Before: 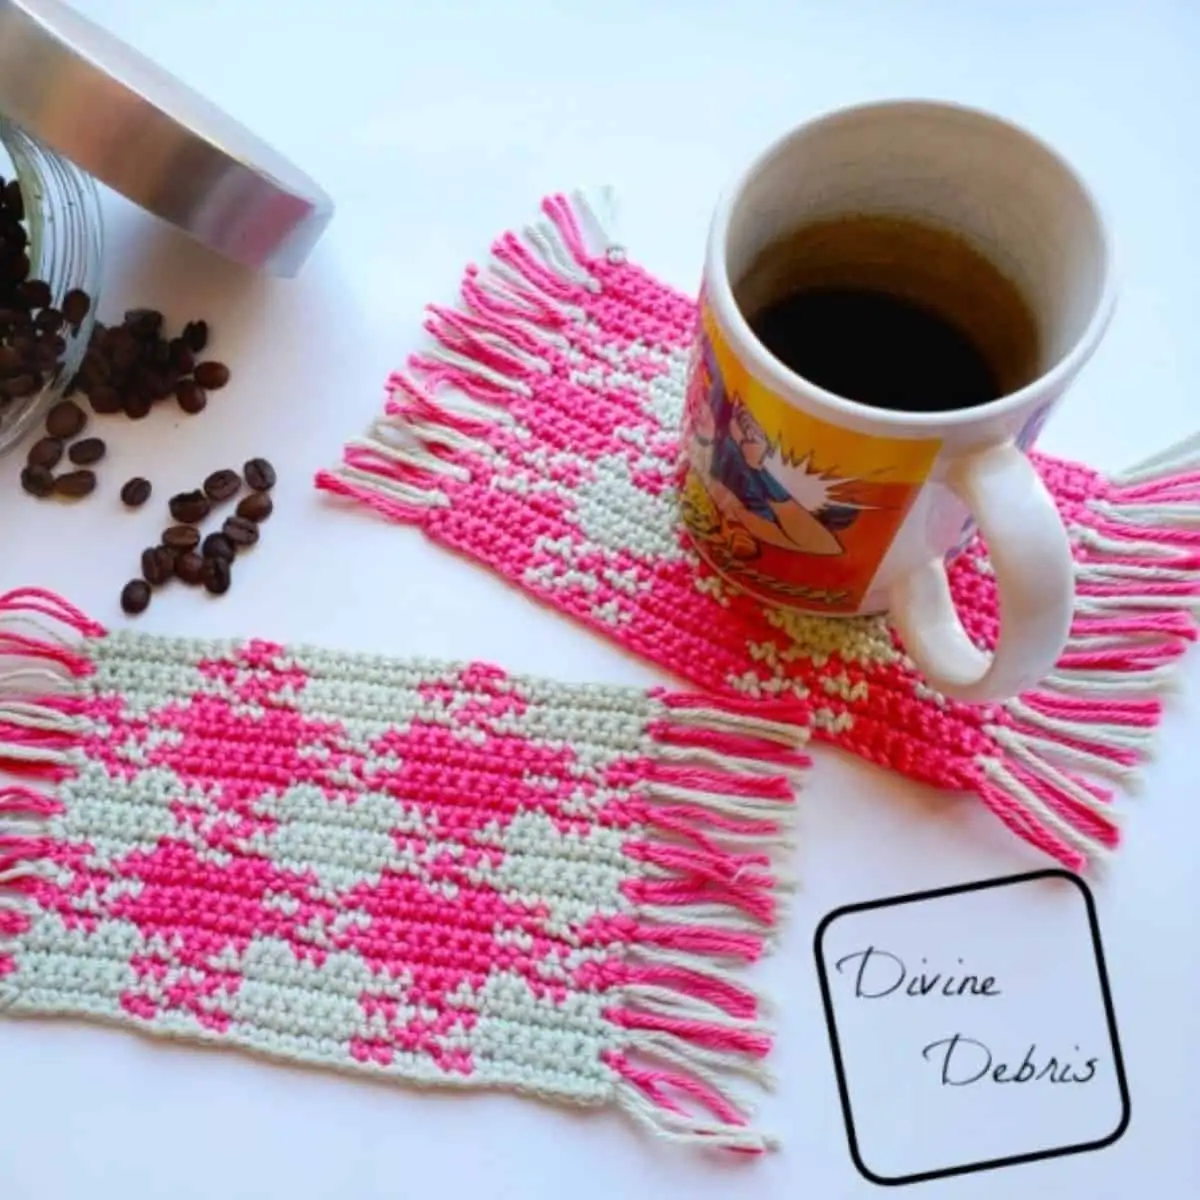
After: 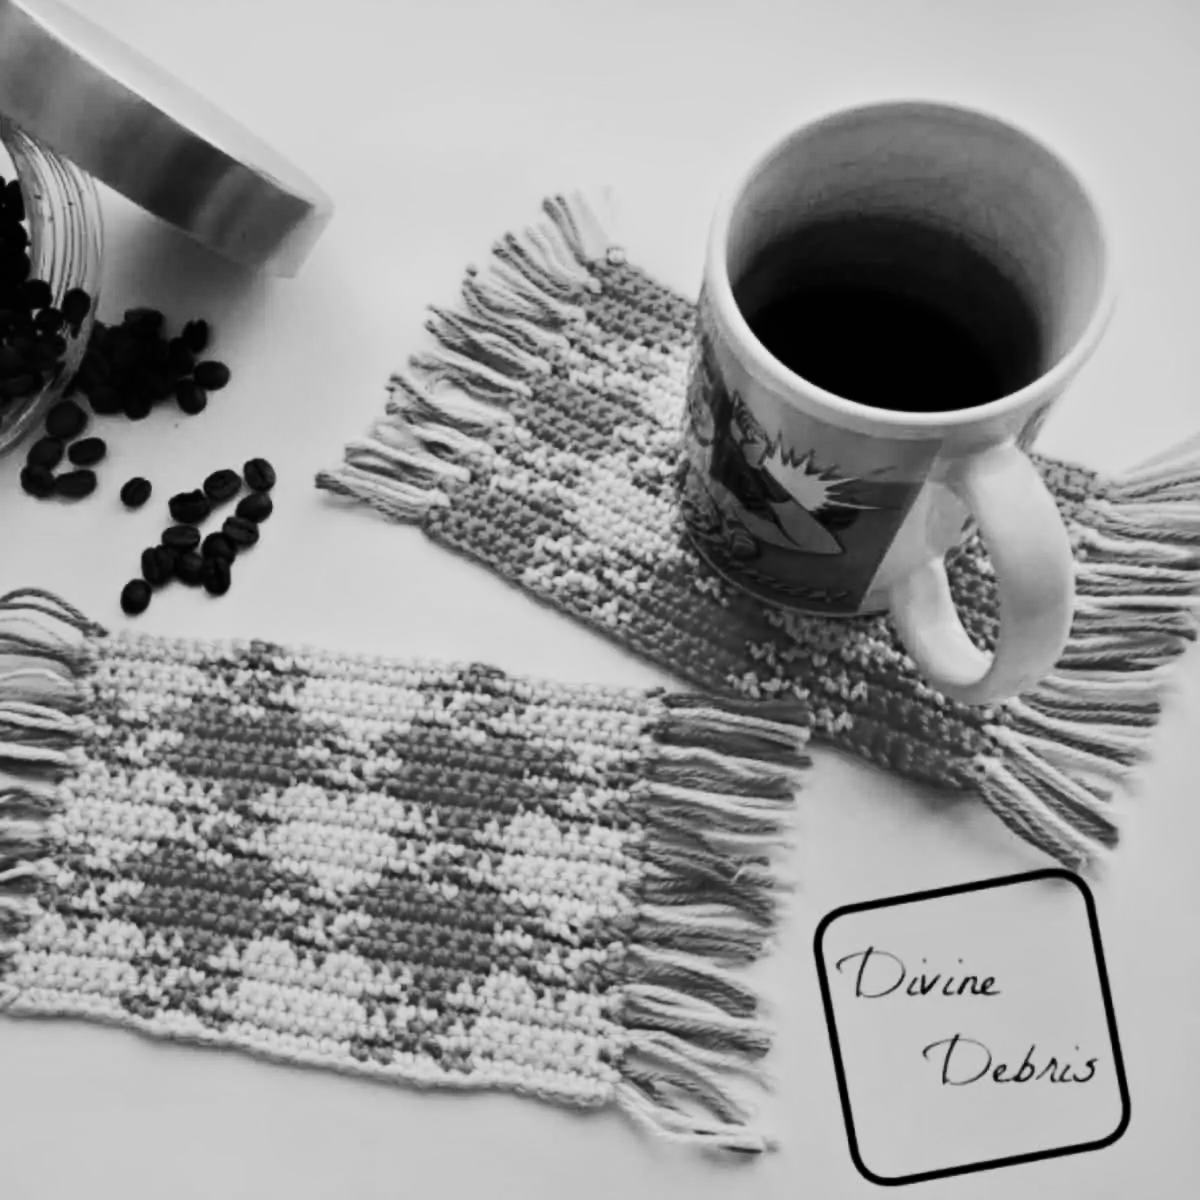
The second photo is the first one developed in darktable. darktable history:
monochrome: a 26.22, b 42.67, size 0.8
color balance rgb: on, module defaults
contrast brightness saturation: contrast 0.32, brightness -0.08, saturation 0.17
